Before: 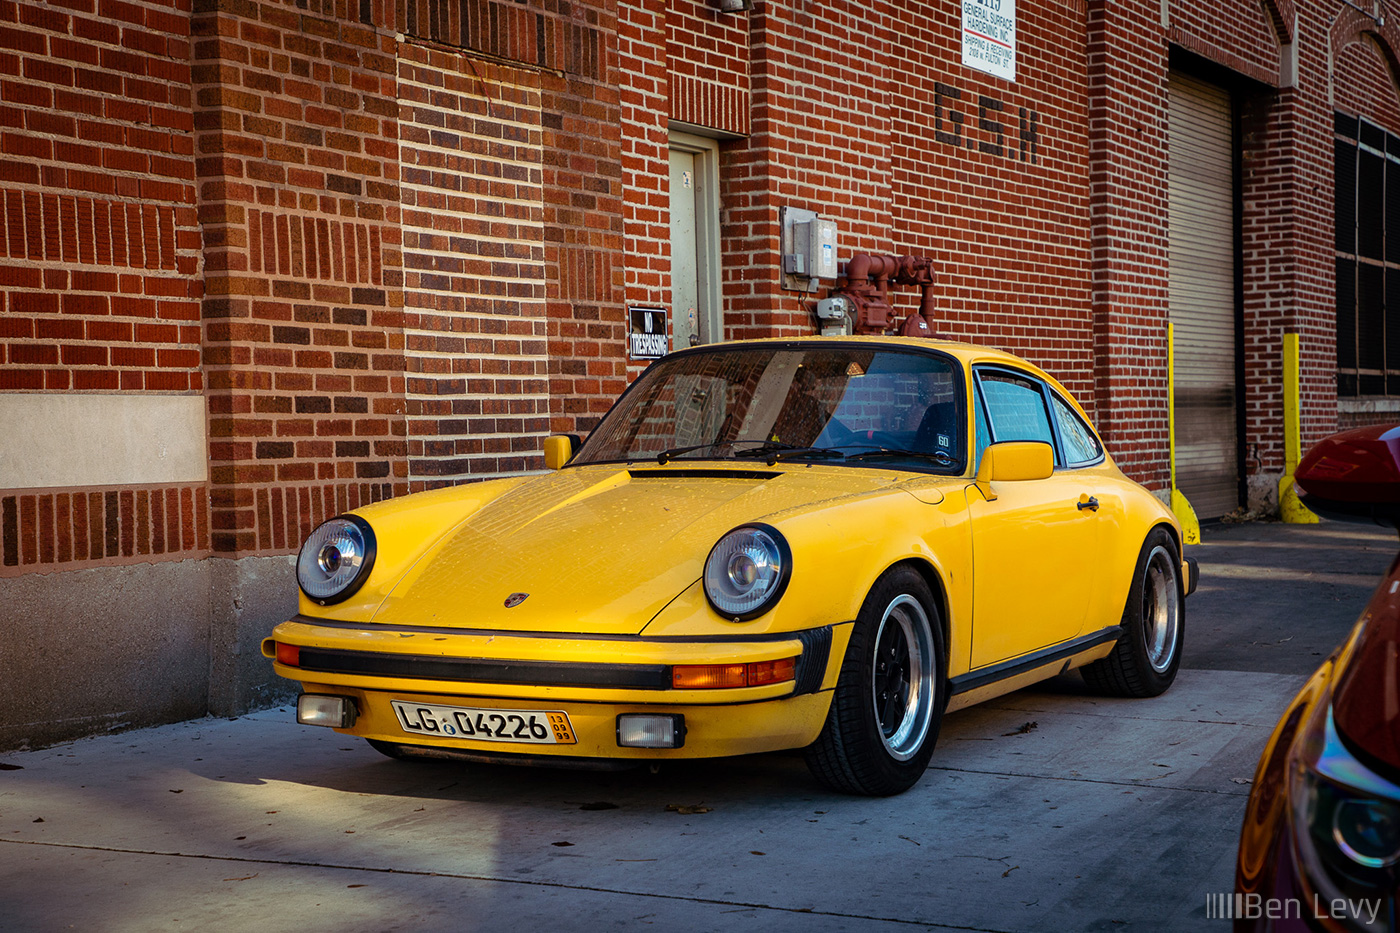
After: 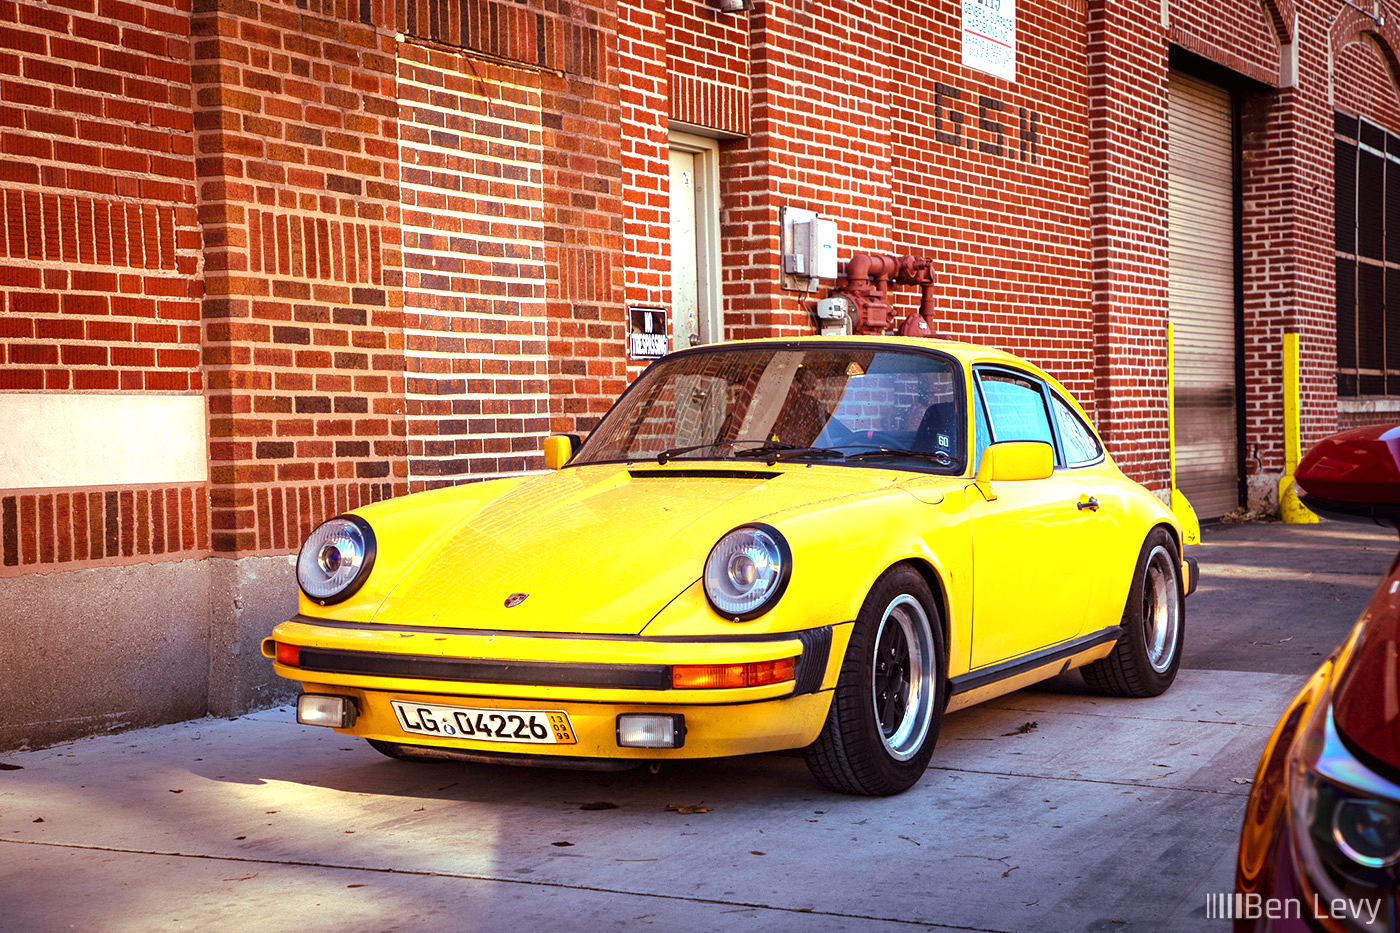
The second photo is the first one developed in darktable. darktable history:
rgb levels: mode RGB, independent channels, levels [[0, 0.474, 1], [0, 0.5, 1], [0, 0.5, 1]]
exposure: black level correction 0, exposure 1.3 EV, compensate exposure bias true, compensate highlight preservation false
